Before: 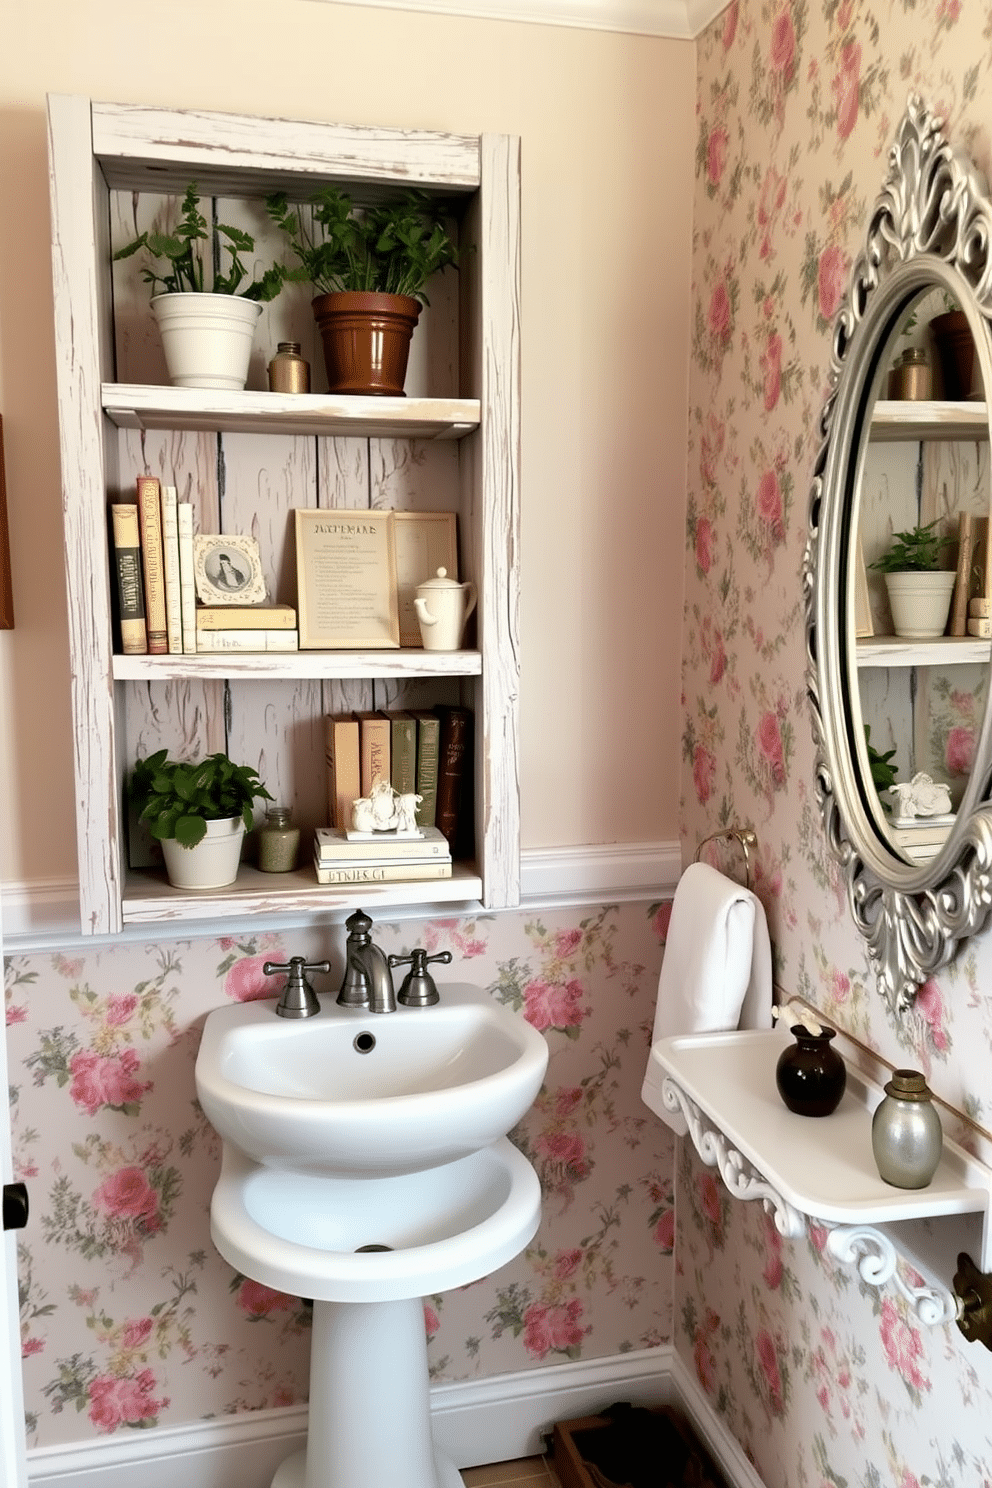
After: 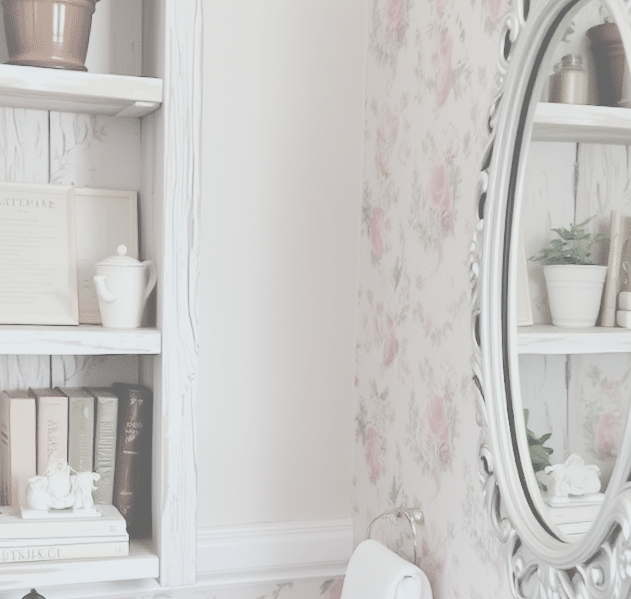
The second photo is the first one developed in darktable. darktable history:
crop: left 36.005%, top 18.293%, right 0.31%, bottom 38.444%
base curve: curves: ch0 [(0, 0) (0.158, 0.273) (0.879, 0.895) (1, 1)], preserve colors none
contrast brightness saturation: contrast -0.32, brightness 0.75, saturation -0.78
color calibration: illuminant F (fluorescent), F source F9 (Cool White Deluxe 4150 K) – high CRI, x 0.374, y 0.373, temperature 4158.34 K
shadows and highlights: shadows 37.27, highlights -28.18, soften with gaussian
rotate and perspective: rotation 0.679°, lens shift (horizontal) 0.136, crop left 0.009, crop right 0.991, crop top 0.078, crop bottom 0.95
